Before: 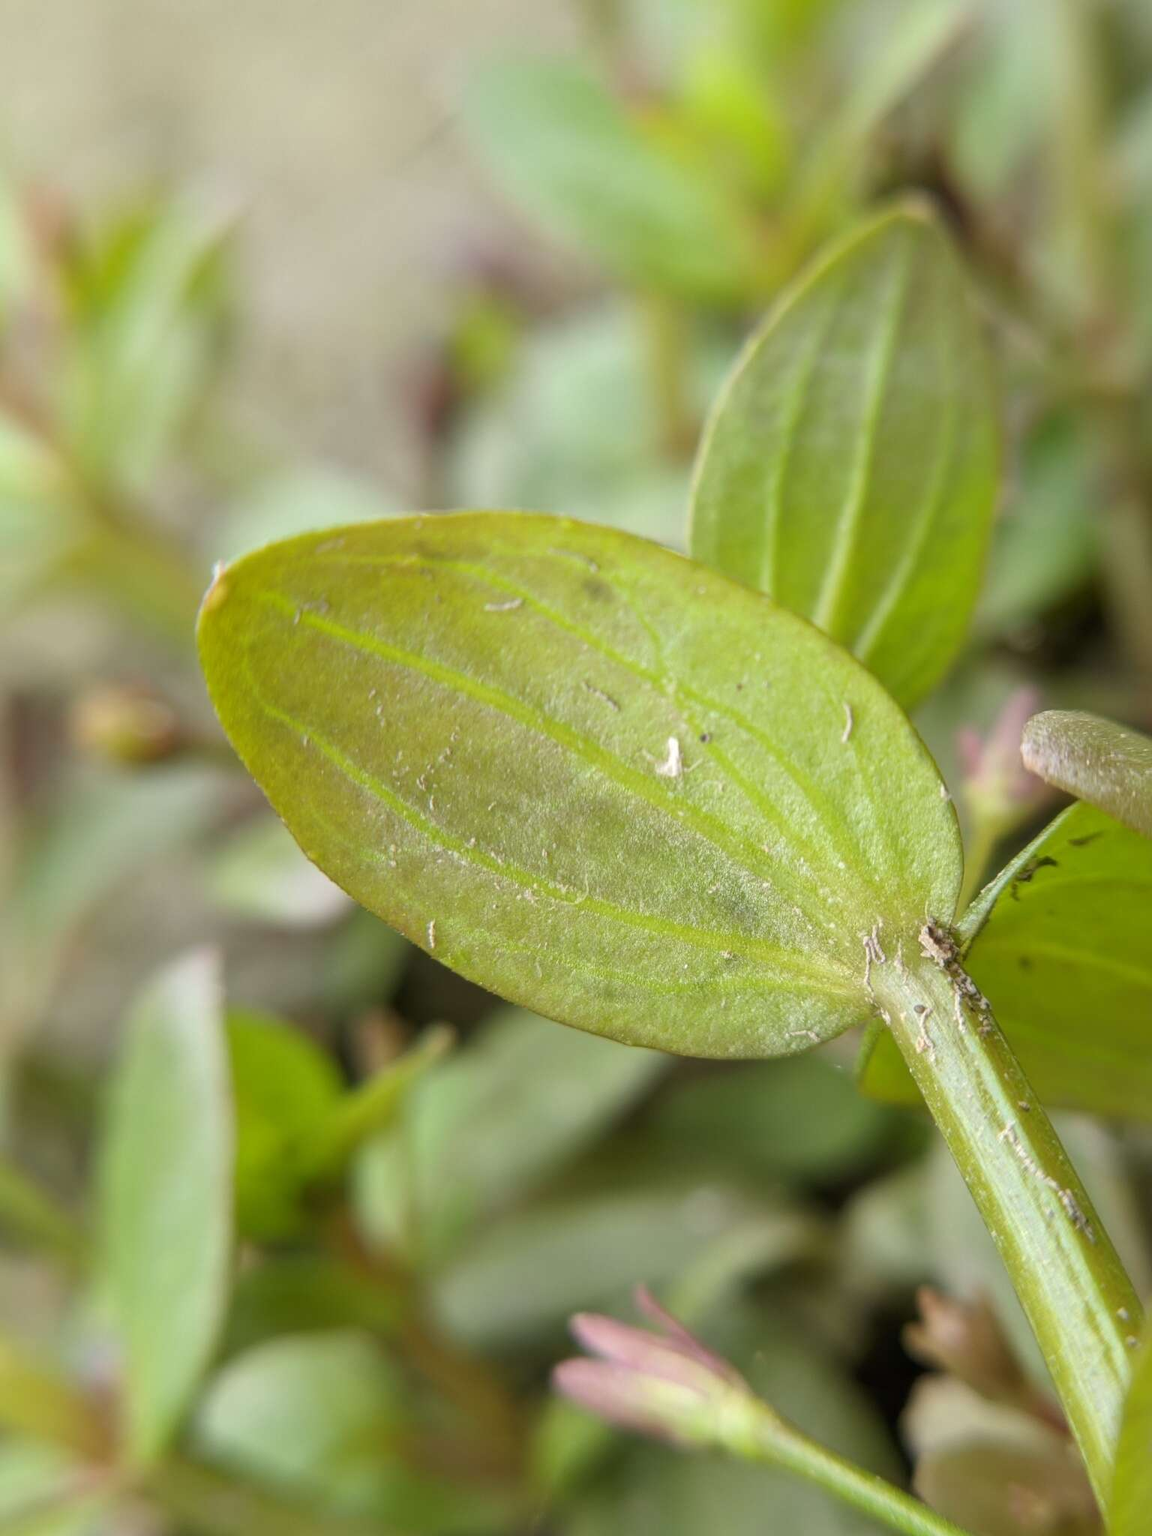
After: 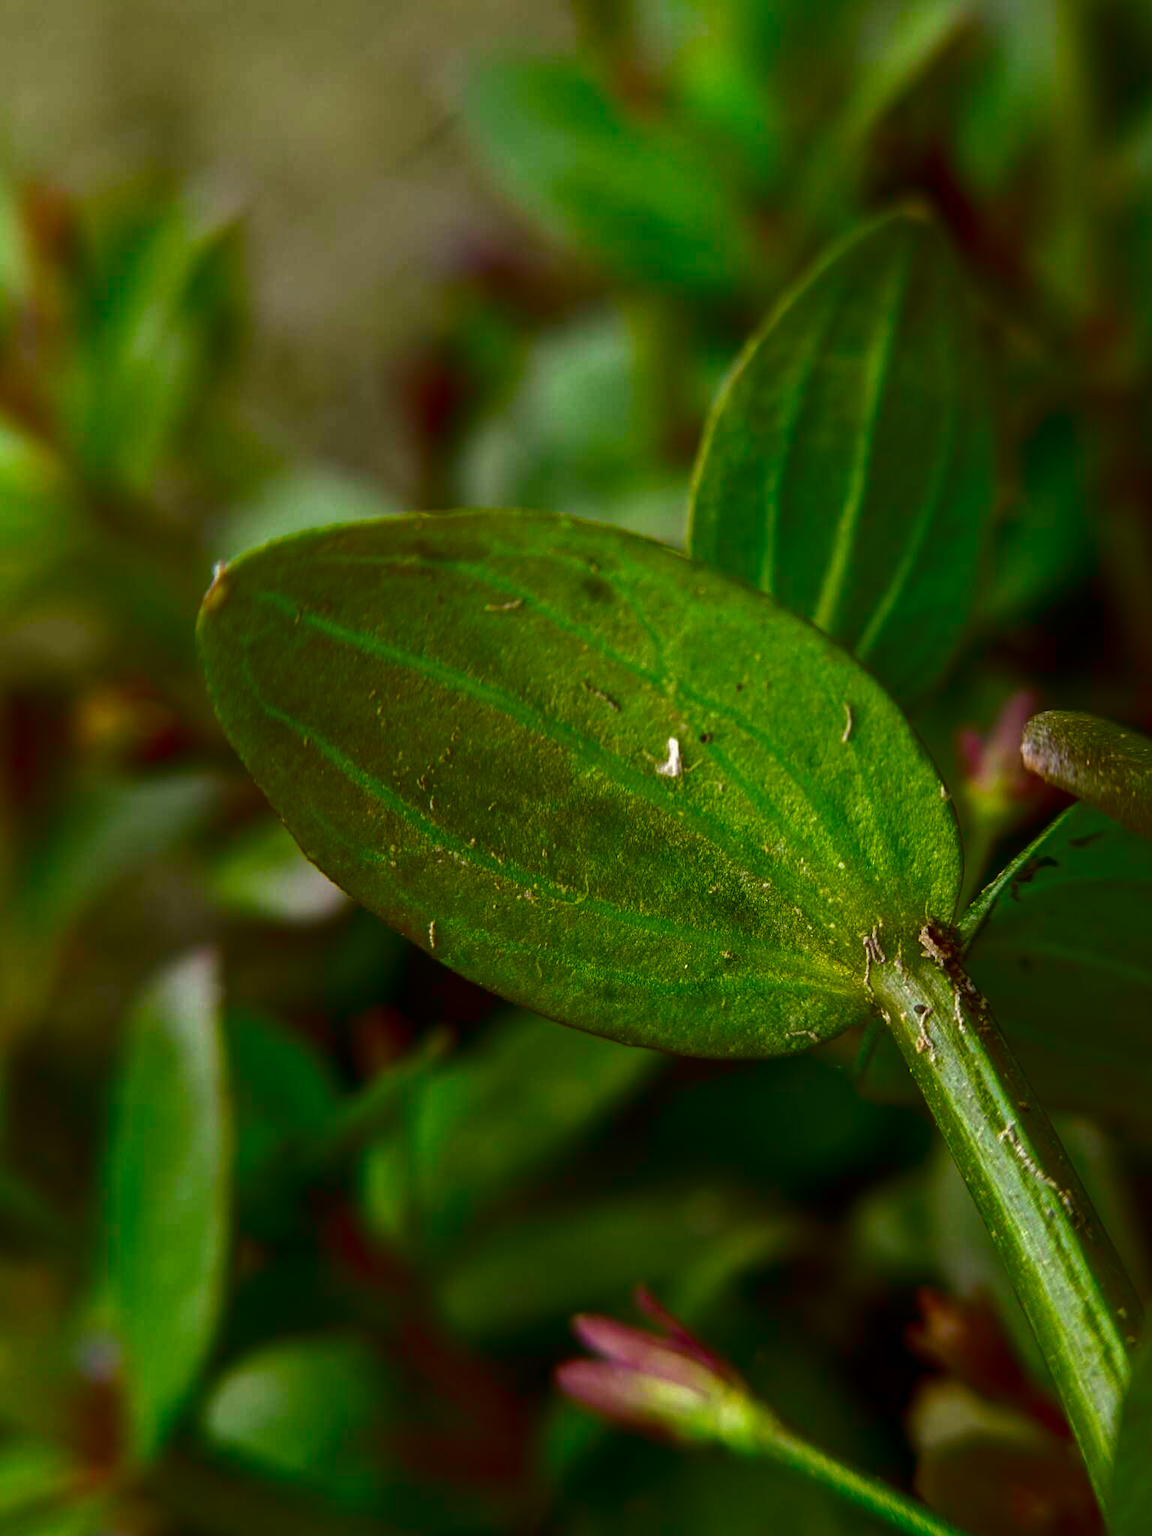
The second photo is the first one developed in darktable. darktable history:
contrast brightness saturation: brightness -0.994, saturation 0.985
